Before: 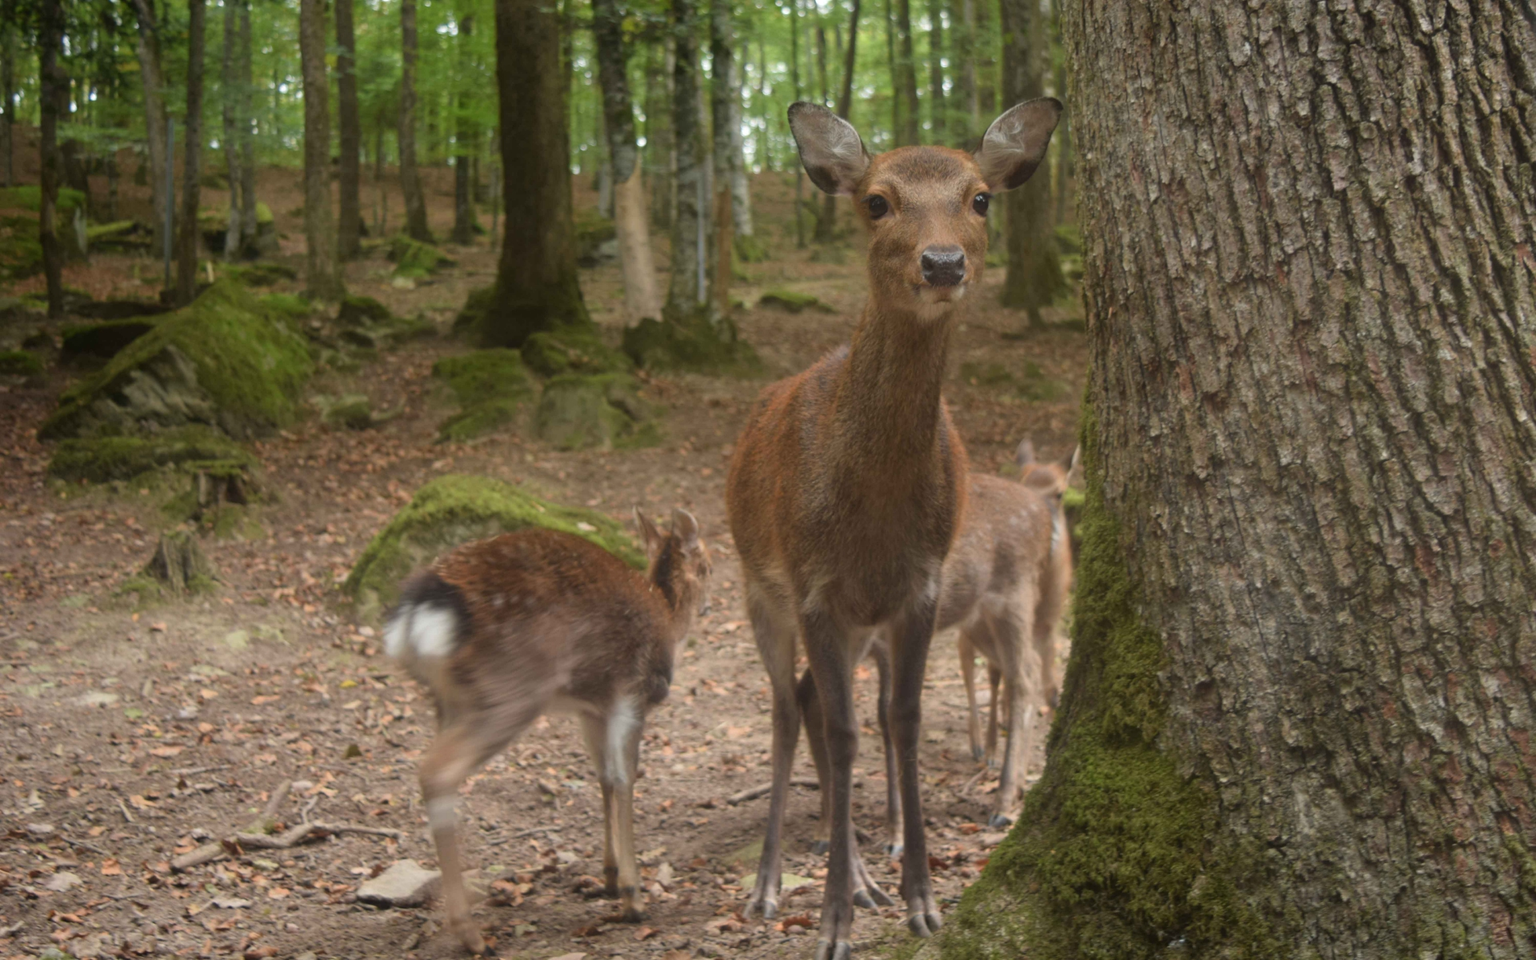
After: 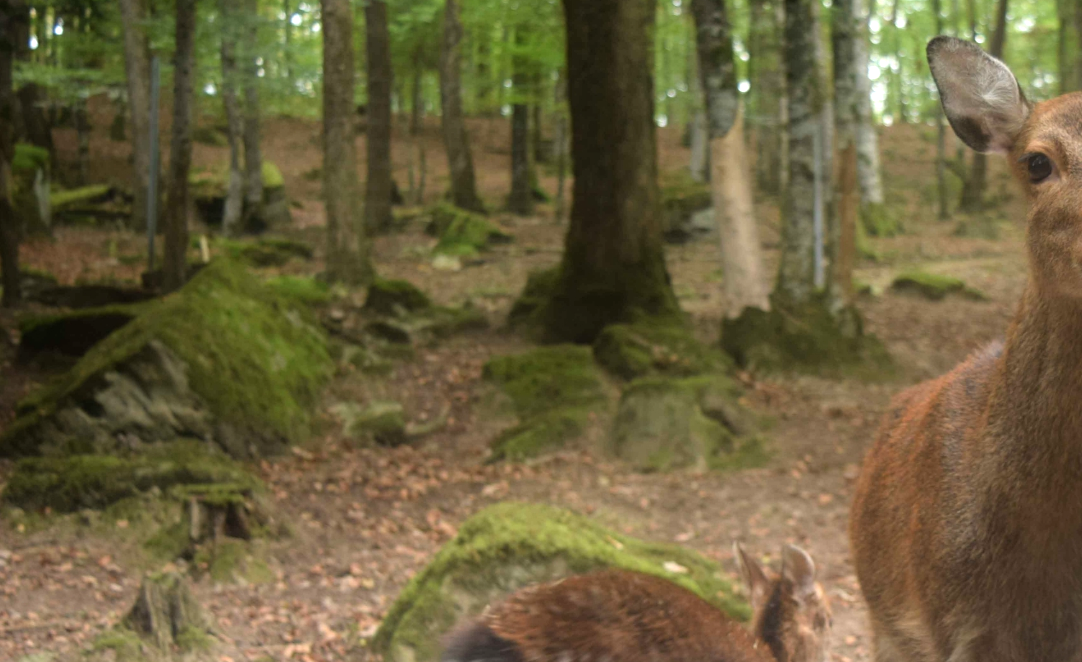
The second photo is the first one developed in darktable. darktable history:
crop and rotate: left 3.052%, top 7.614%, right 40.578%, bottom 37.158%
tone equalizer: -8 EV -0.742 EV, -7 EV -0.713 EV, -6 EV -0.624 EV, -5 EV -0.375 EV, -3 EV 0.38 EV, -2 EV 0.6 EV, -1 EV 0.682 EV, +0 EV 0.763 EV
